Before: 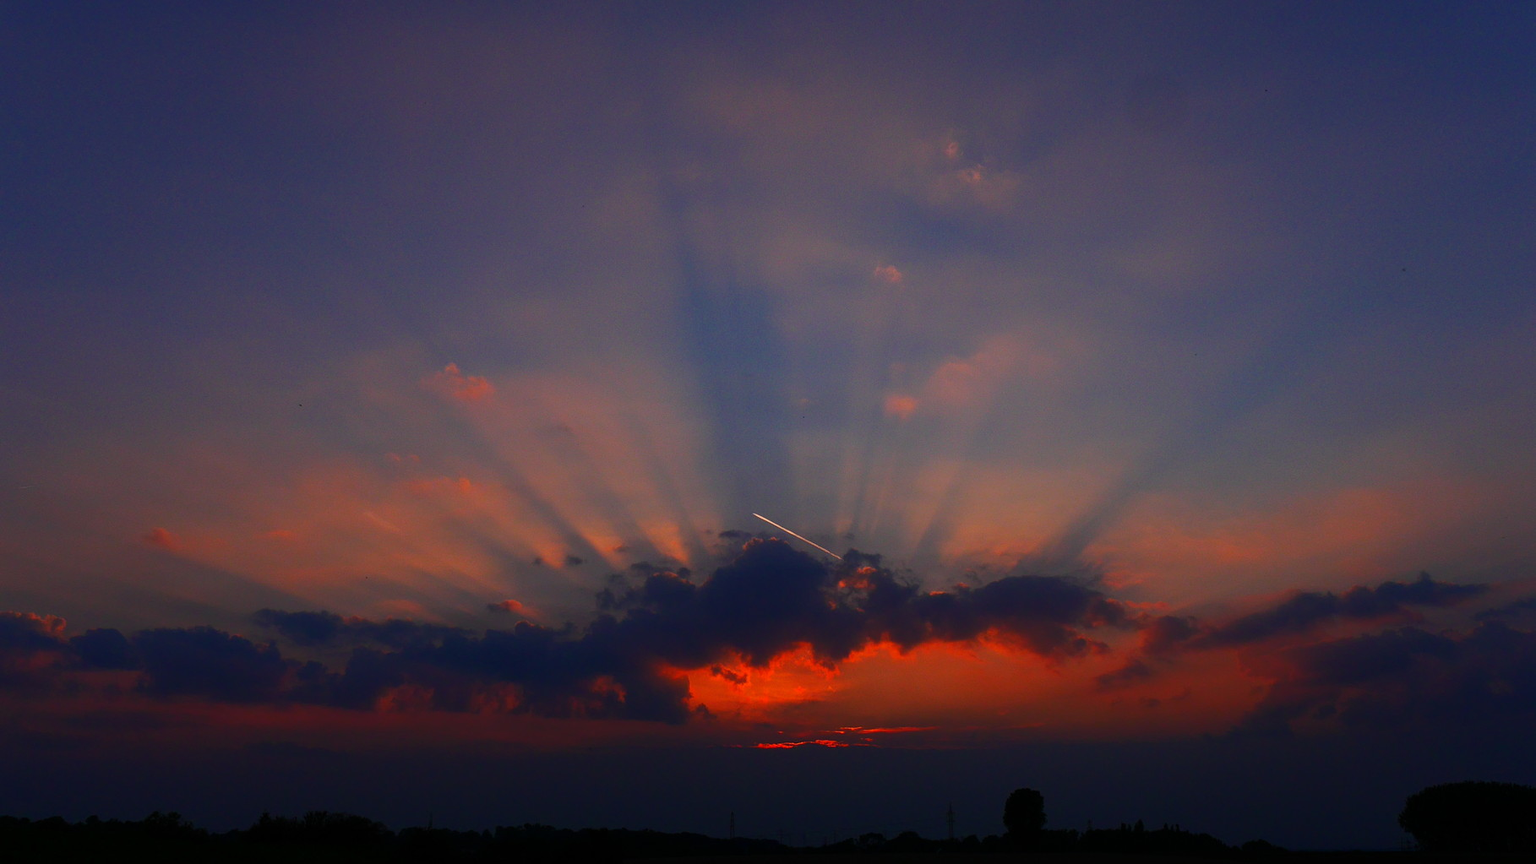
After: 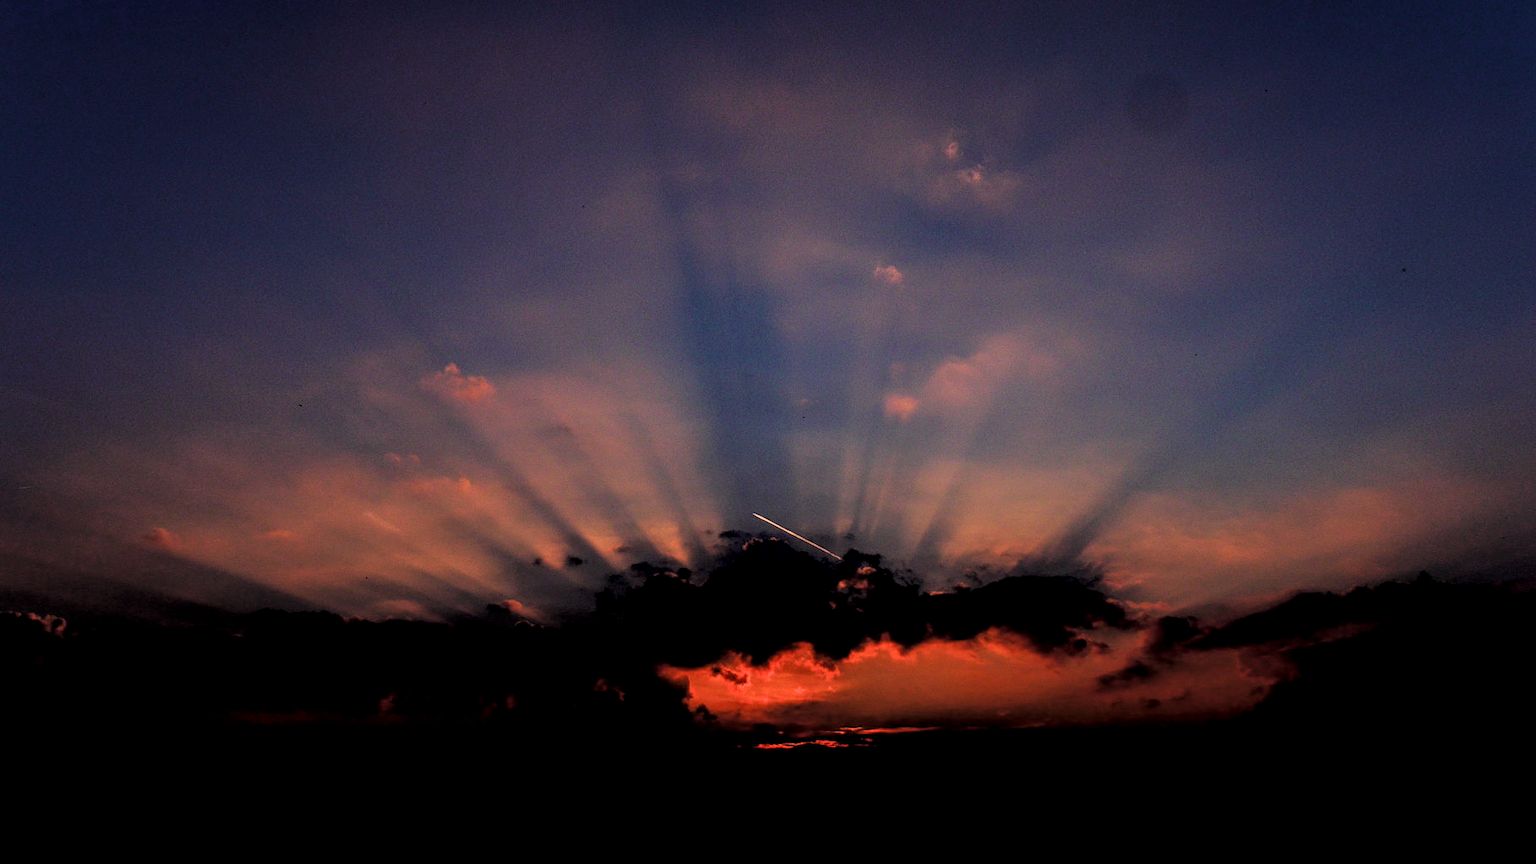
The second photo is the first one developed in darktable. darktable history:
velvia: on, module defaults
local contrast: highlights 61%, detail 143%, midtone range 0.435
filmic rgb: black relative exposure -3.63 EV, white relative exposure 2.44 EV, threshold 5.97 EV, hardness 3.28, enable highlight reconstruction true
